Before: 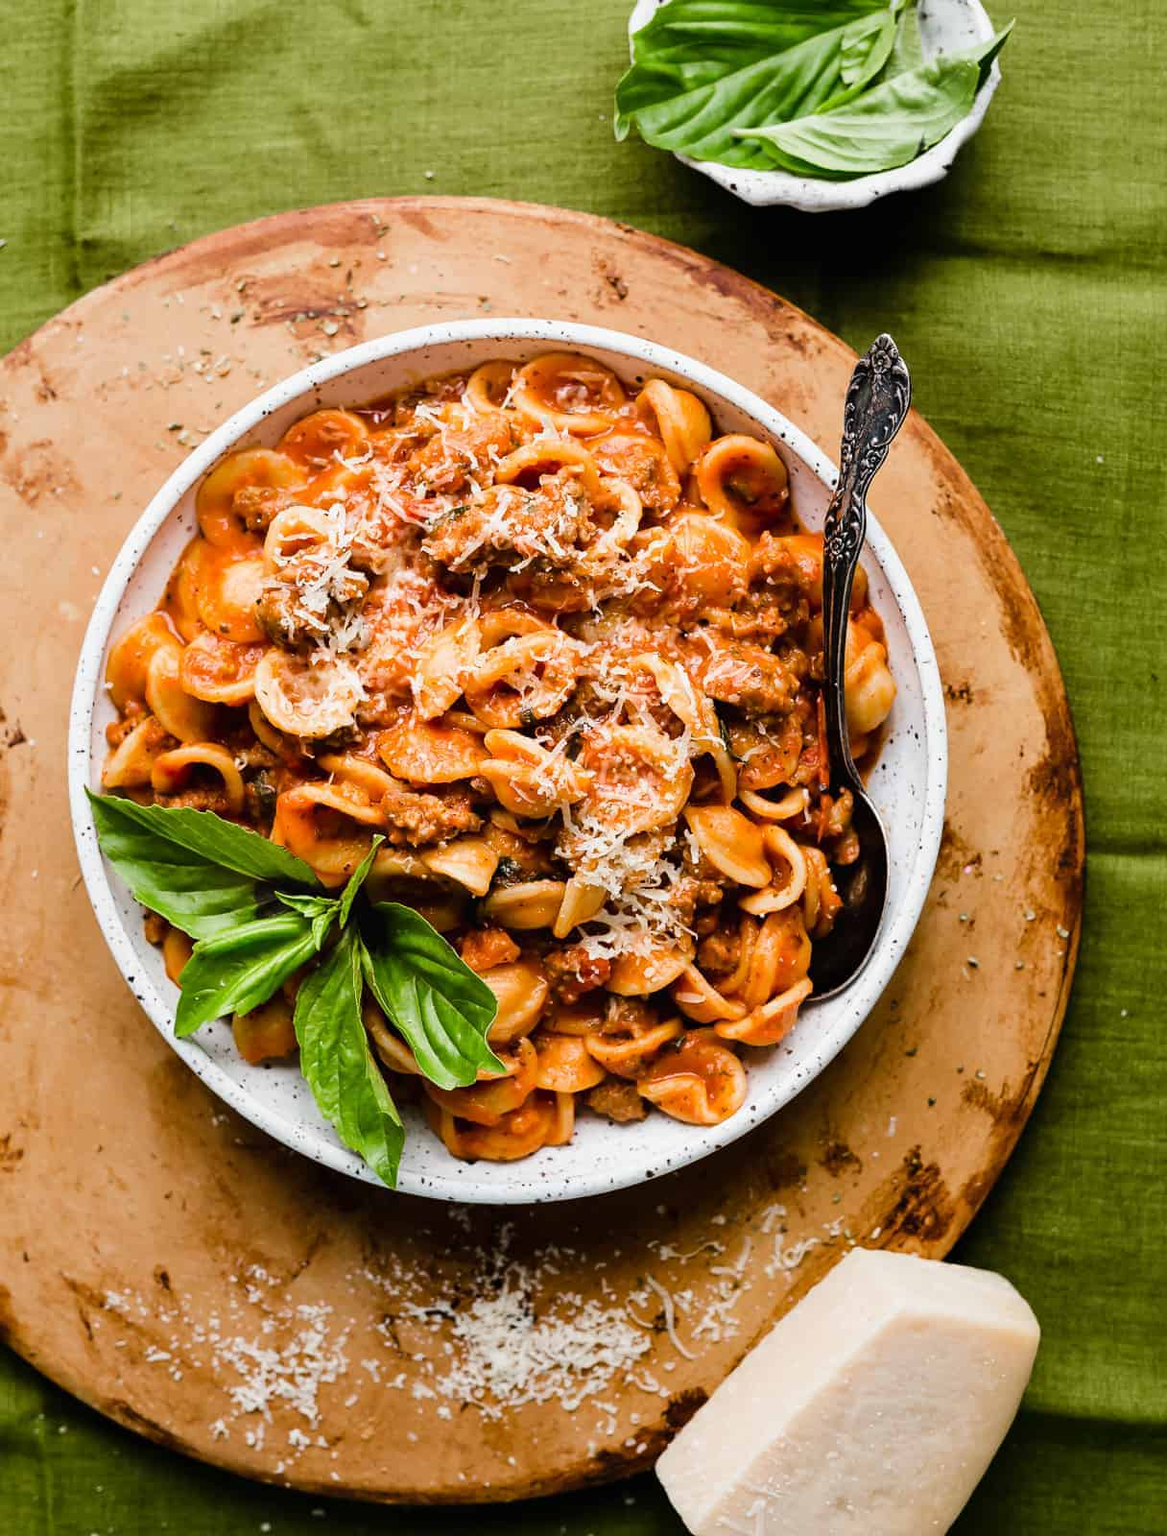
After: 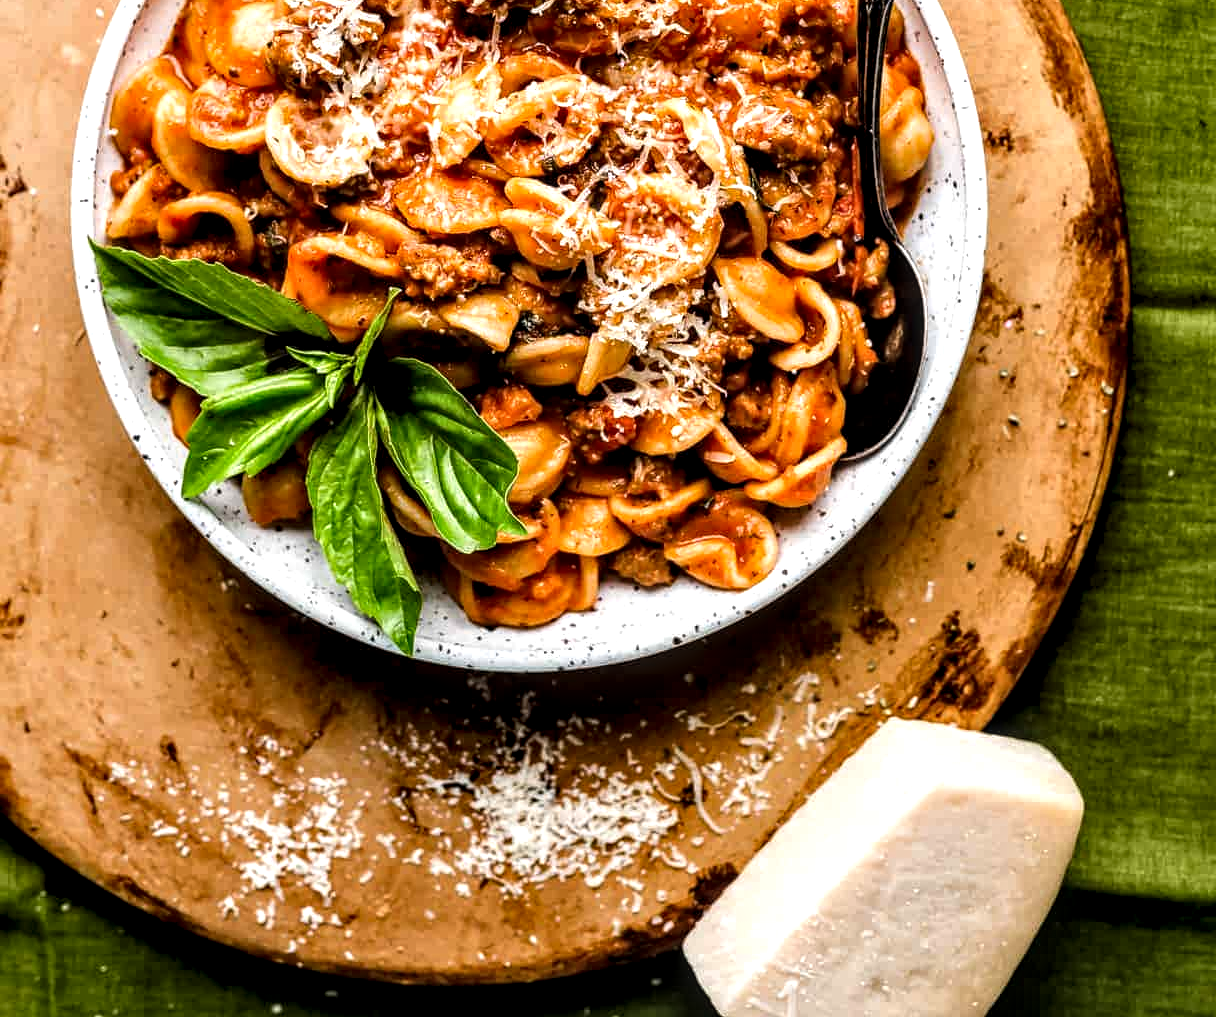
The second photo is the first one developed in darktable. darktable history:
color balance: contrast 10%
crop and rotate: top 36.435%
local contrast: highlights 79%, shadows 56%, detail 175%, midtone range 0.428
